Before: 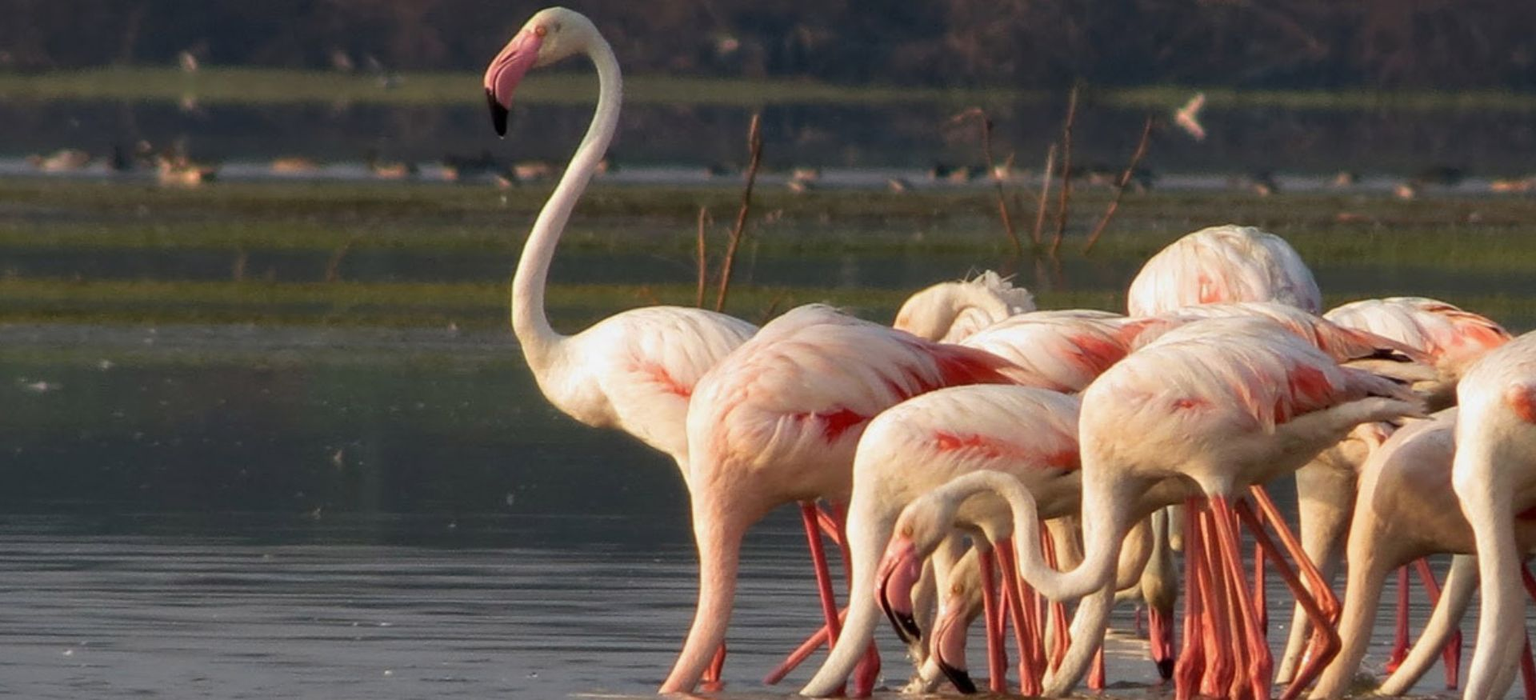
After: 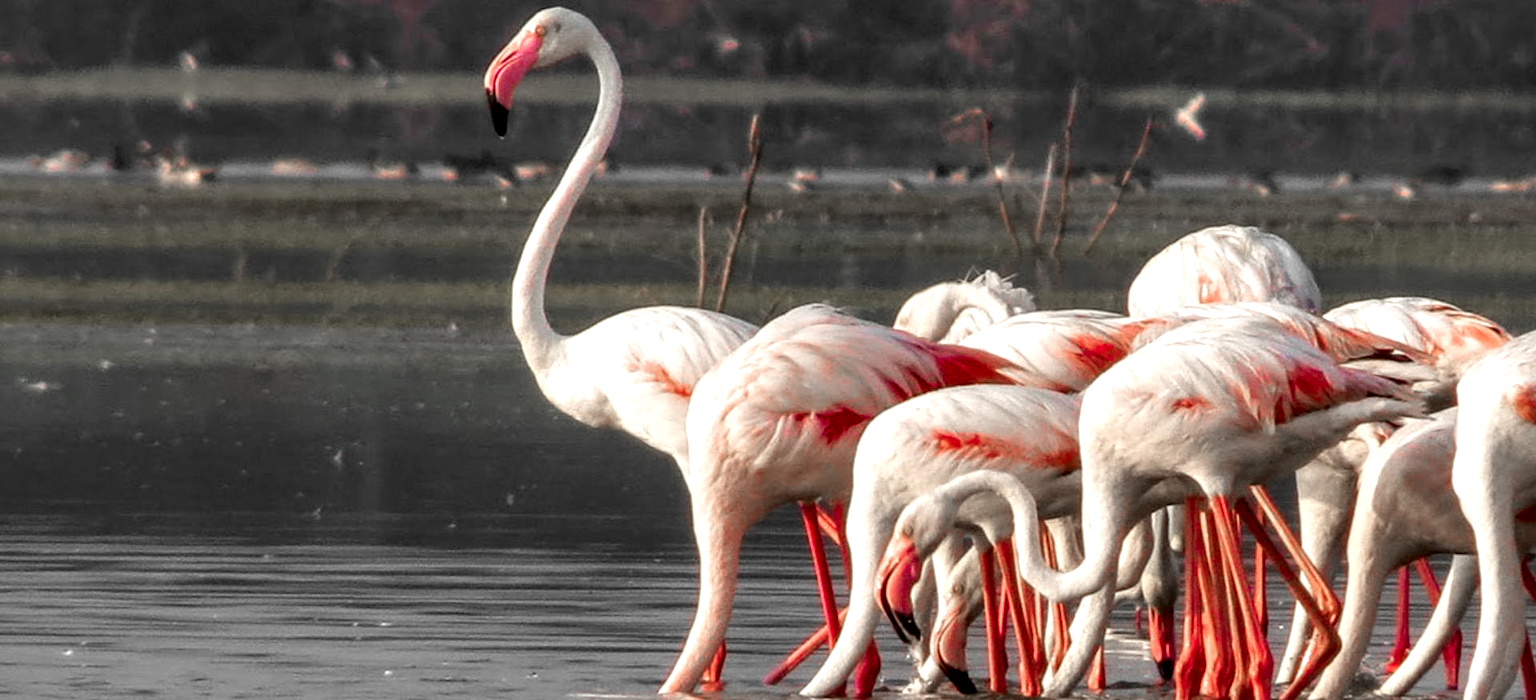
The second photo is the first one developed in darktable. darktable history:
color zones: curves: ch1 [(0, 0.831) (0.08, 0.771) (0.157, 0.268) (0.241, 0.207) (0.562, -0.005) (0.714, -0.013) (0.876, 0.01) (1, 0.831)]
exposure: exposure 0.29 EV, compensate highlight preservation false
local contrast: highlights 60%, shadows 60%, detail 160%
